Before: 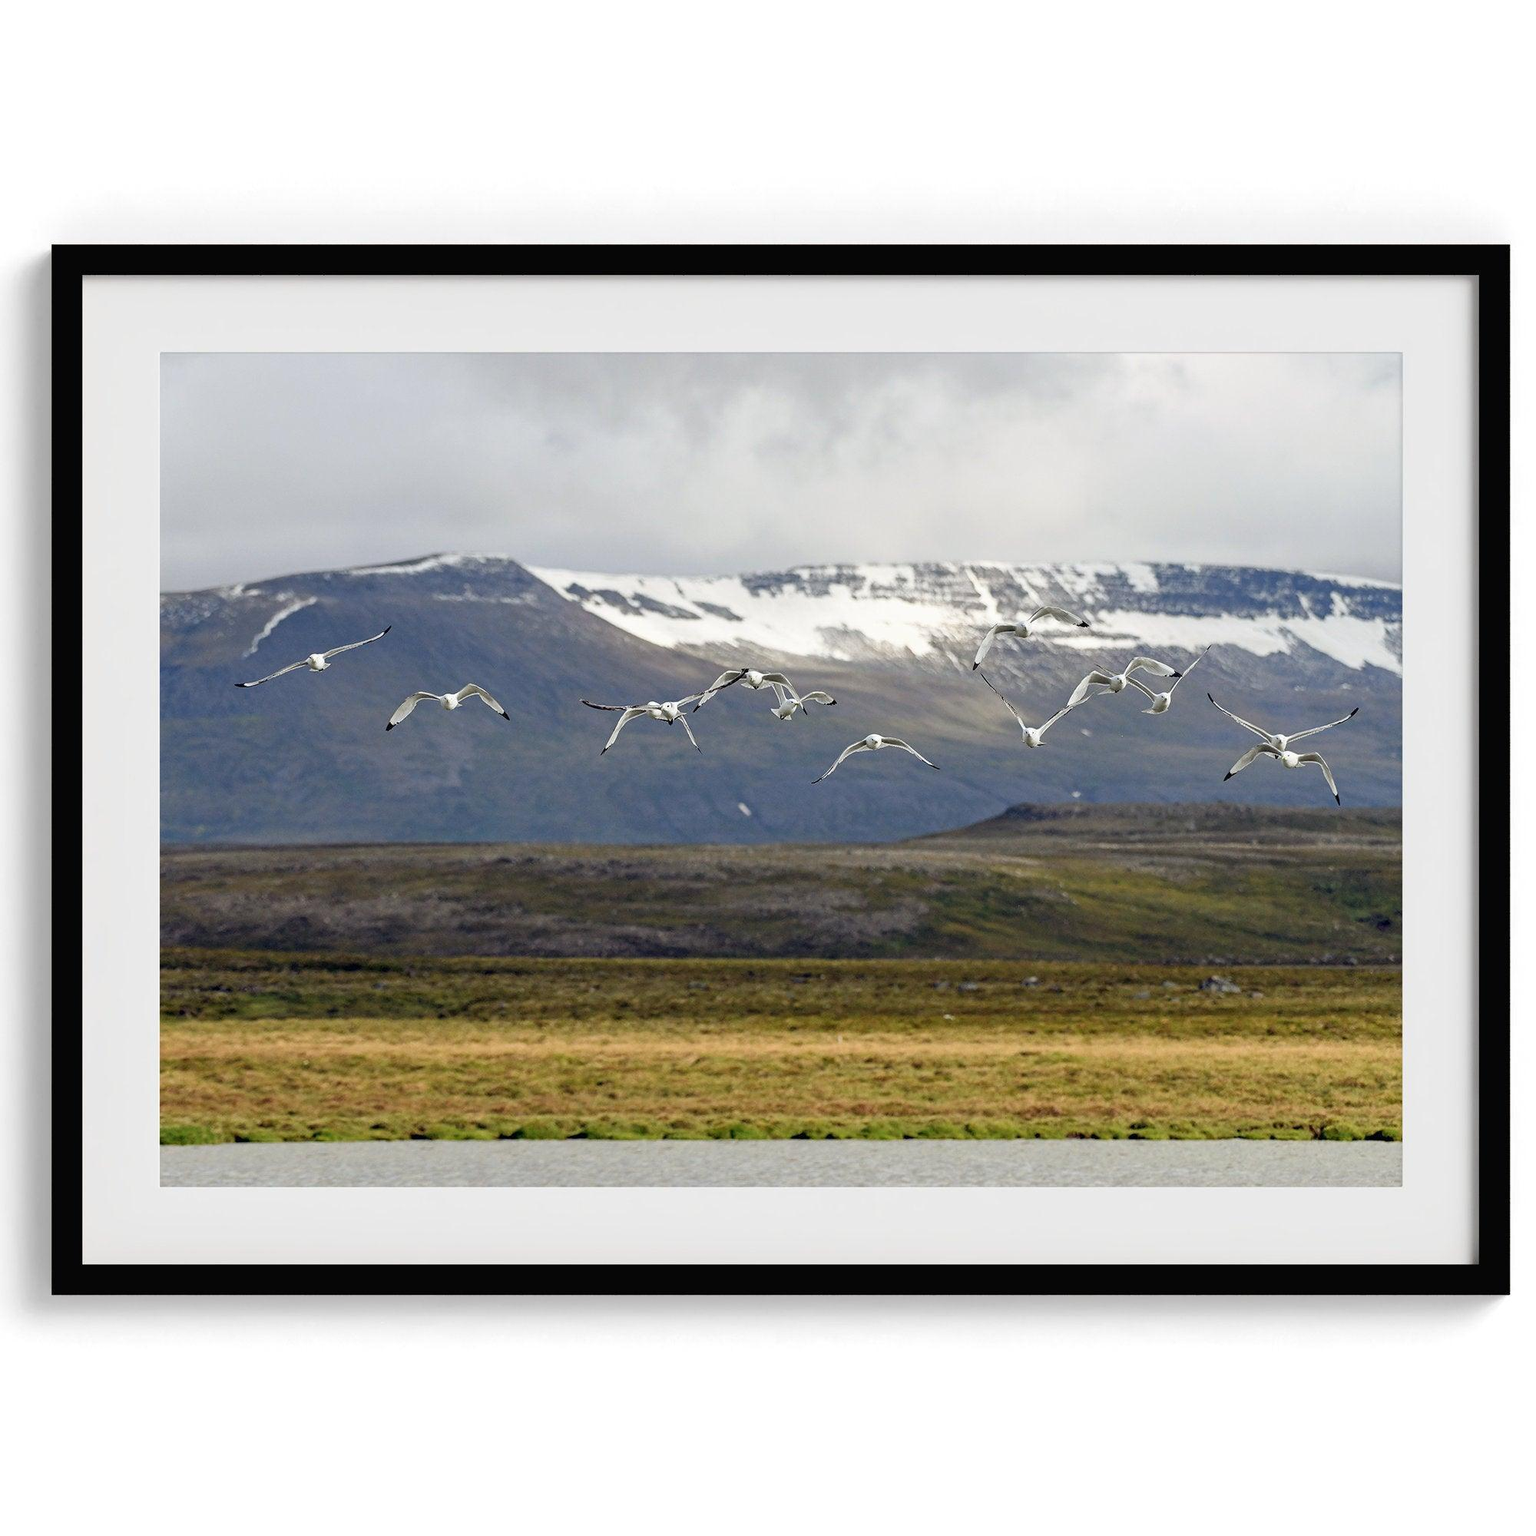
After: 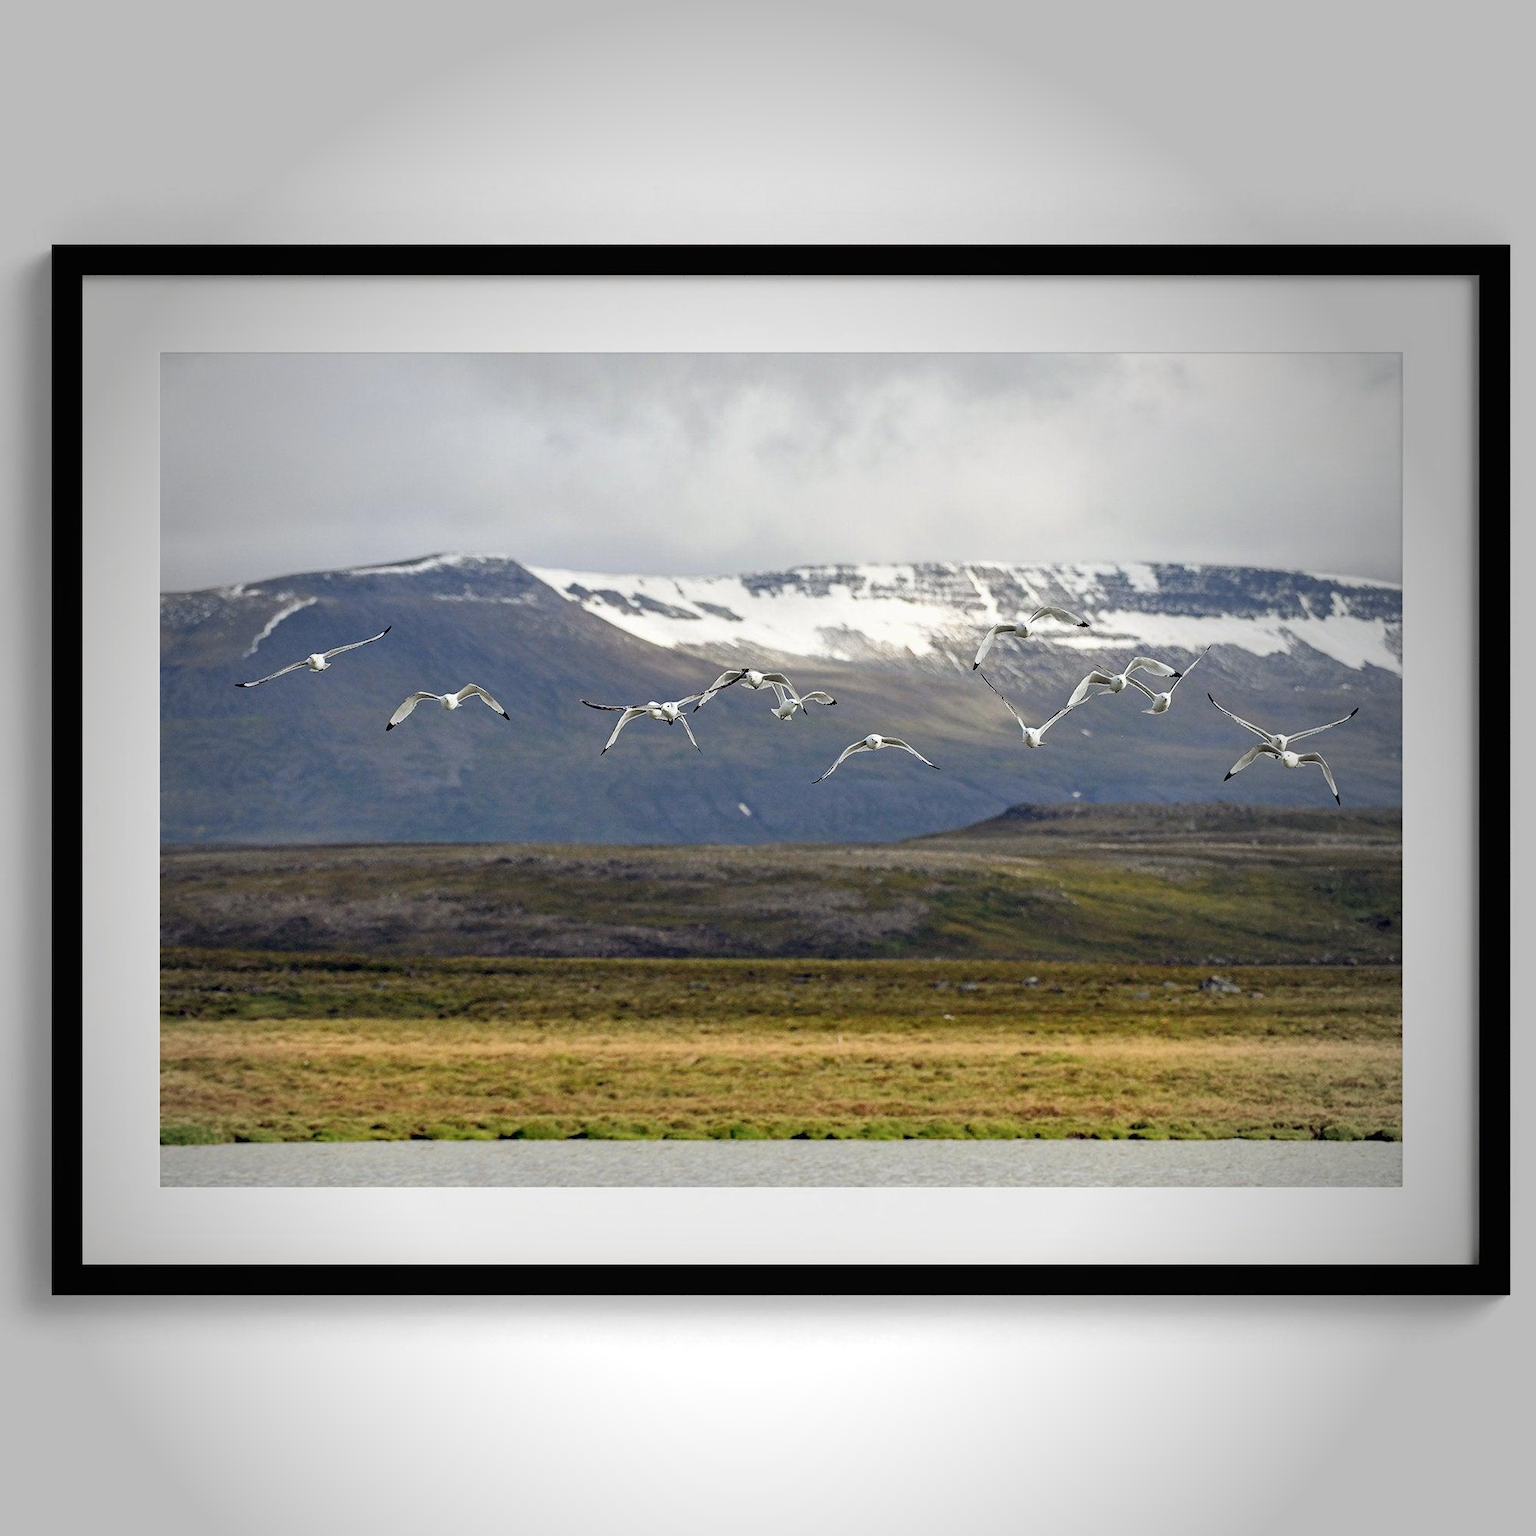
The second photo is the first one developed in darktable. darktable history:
tone equalizer: on, module defaults
white balance: red 1, blue 1
vignetting: fall-off start 64.63%, center (-0.034, 0.148), width/height ratio 0.881
